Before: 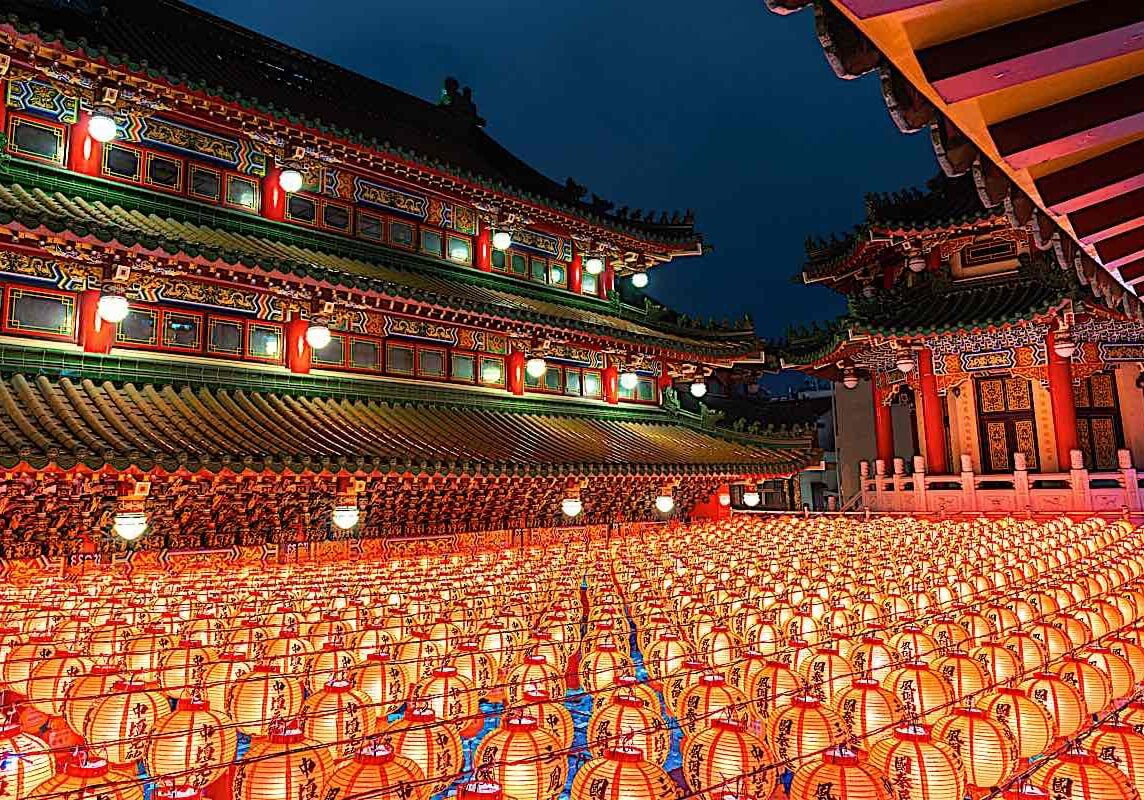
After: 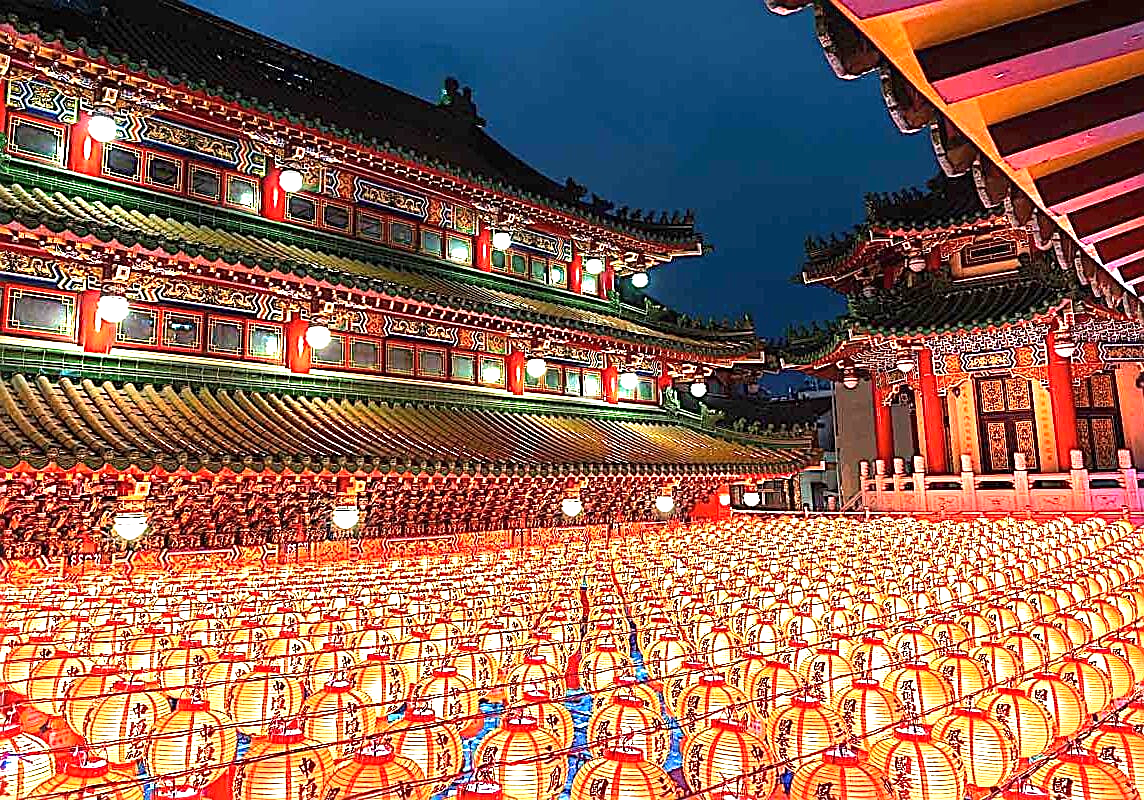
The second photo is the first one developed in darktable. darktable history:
exposure: black level correction 0, exposure 1.1 EV, compensate exposure bias true, compensate highlight preservation false
sharpen: on, module defaults
